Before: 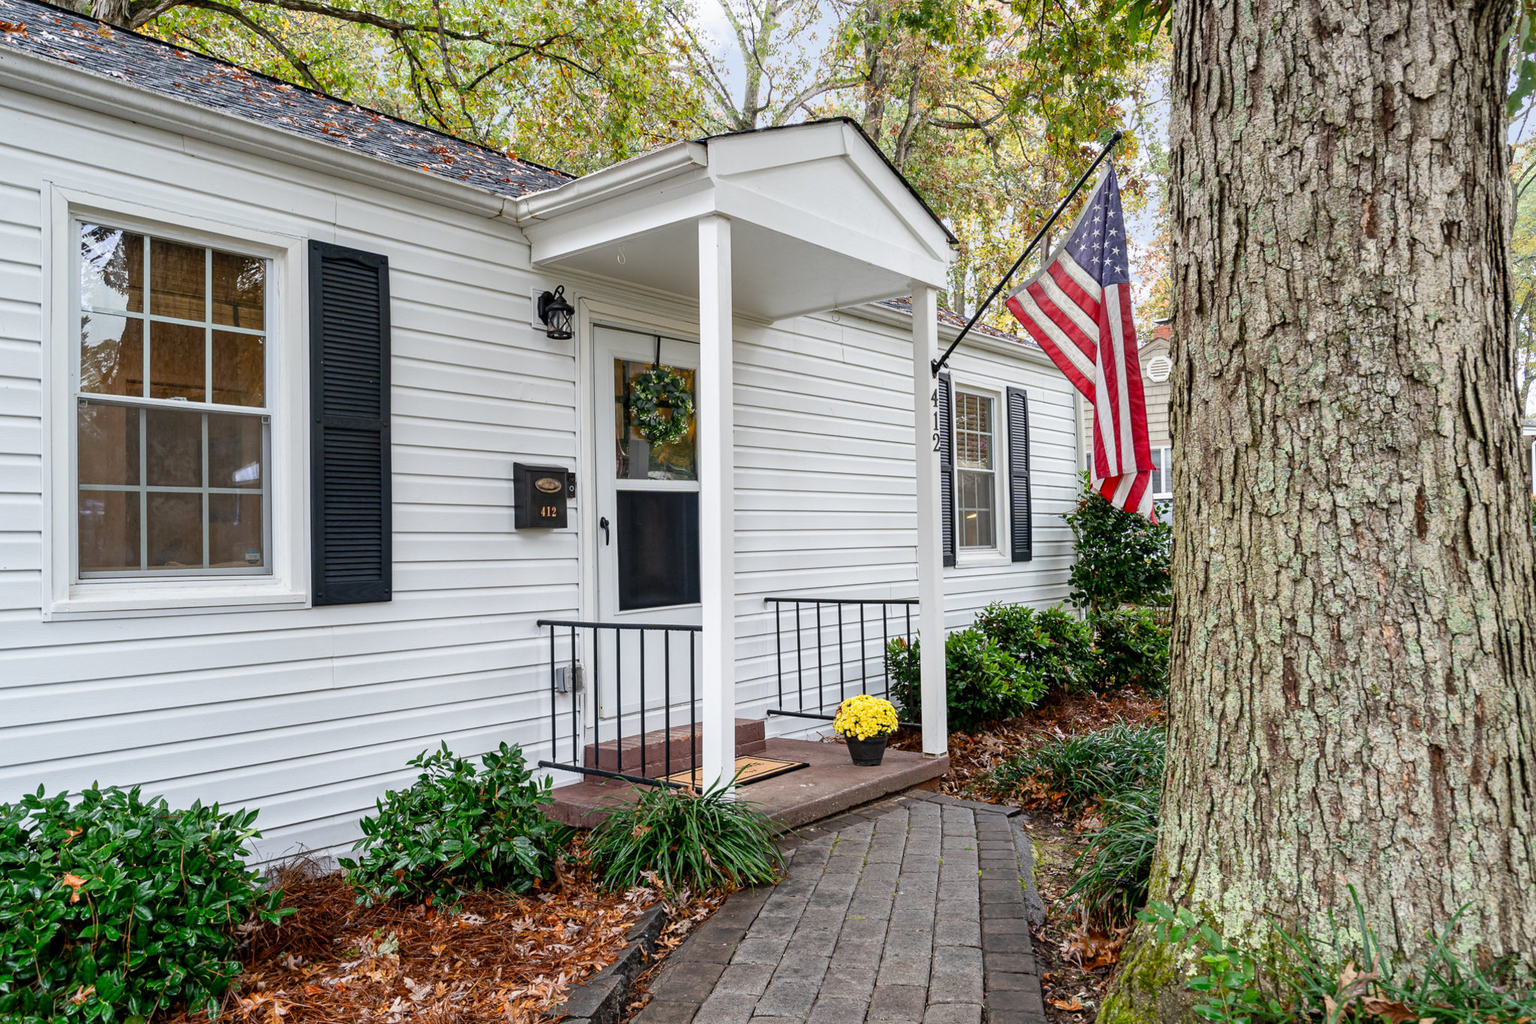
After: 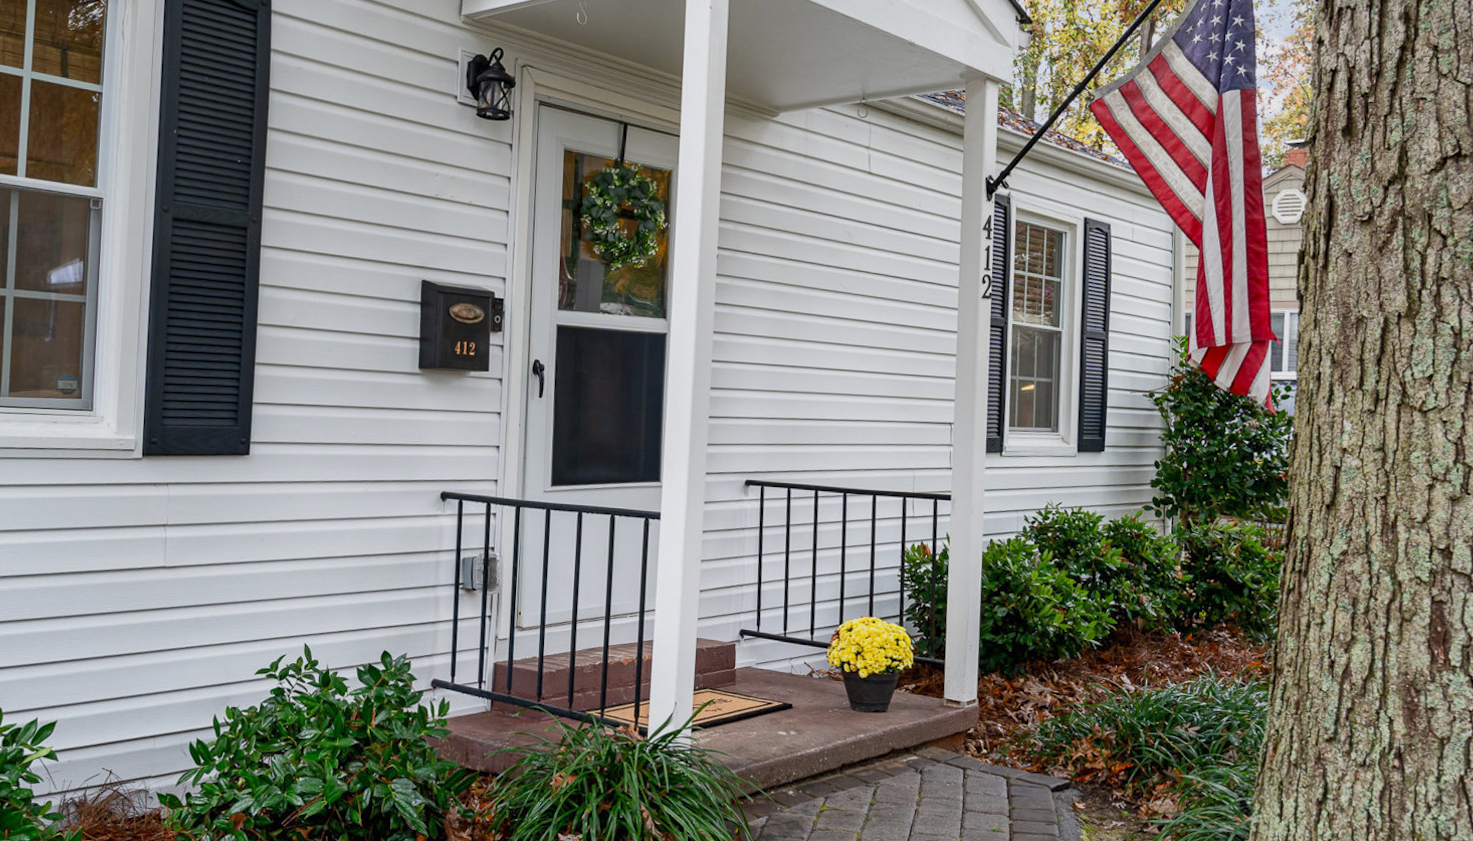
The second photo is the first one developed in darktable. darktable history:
tone equalizer: -8 EV 0.221 EV, -7 EV 0.428 EV, -6 EV 0.439 EV, -5 EV 0.275 EV, -3 EV -0.254 EV, -2 EV -0.418 EV, -1 EV -0.421 EV, +0 EV -0.251 EV
crop and rotate: angle -3.39°, left 9.875%, top 20.948%, right 11.916%, bottom 12.071%
